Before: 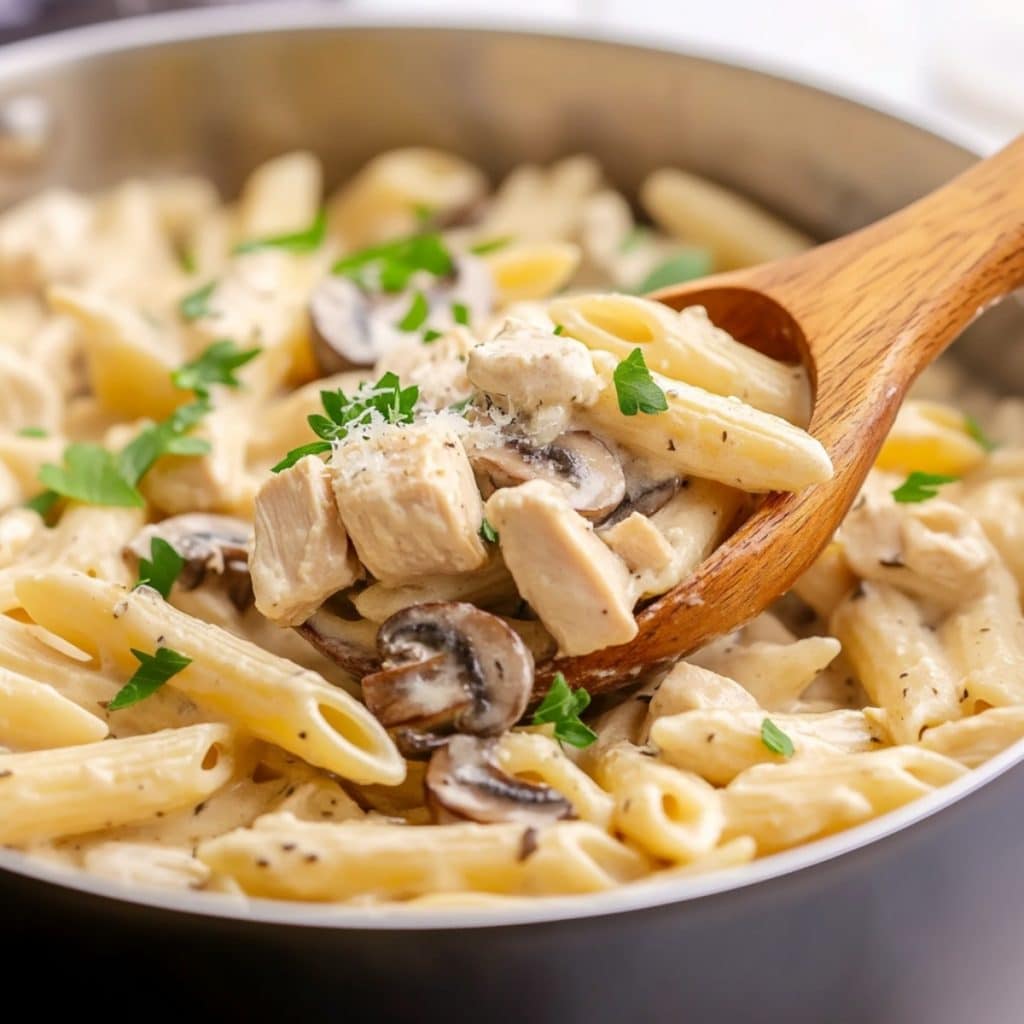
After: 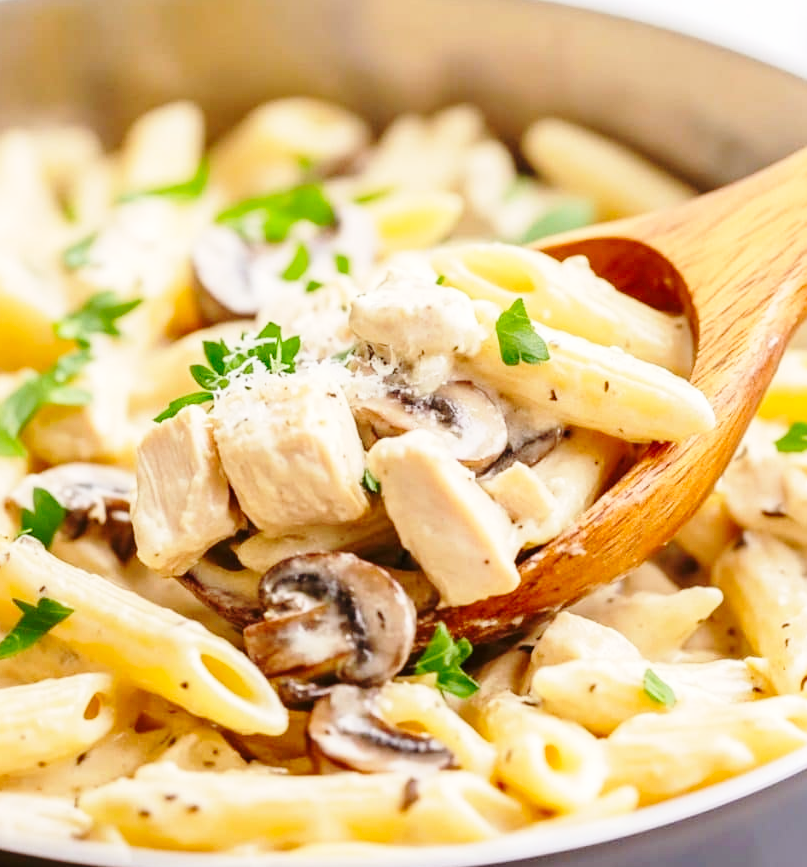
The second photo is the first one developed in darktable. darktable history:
crop: left 11.591%, top 4.974%, right 9.594%, bottom 10.288%
base curve: curves: ch0 [(0, 0) (0.028, 0.03) (0.121, 0.232) (0.46, 0.748) (0.859, 0.968) (1, 1)], preserve colors none
